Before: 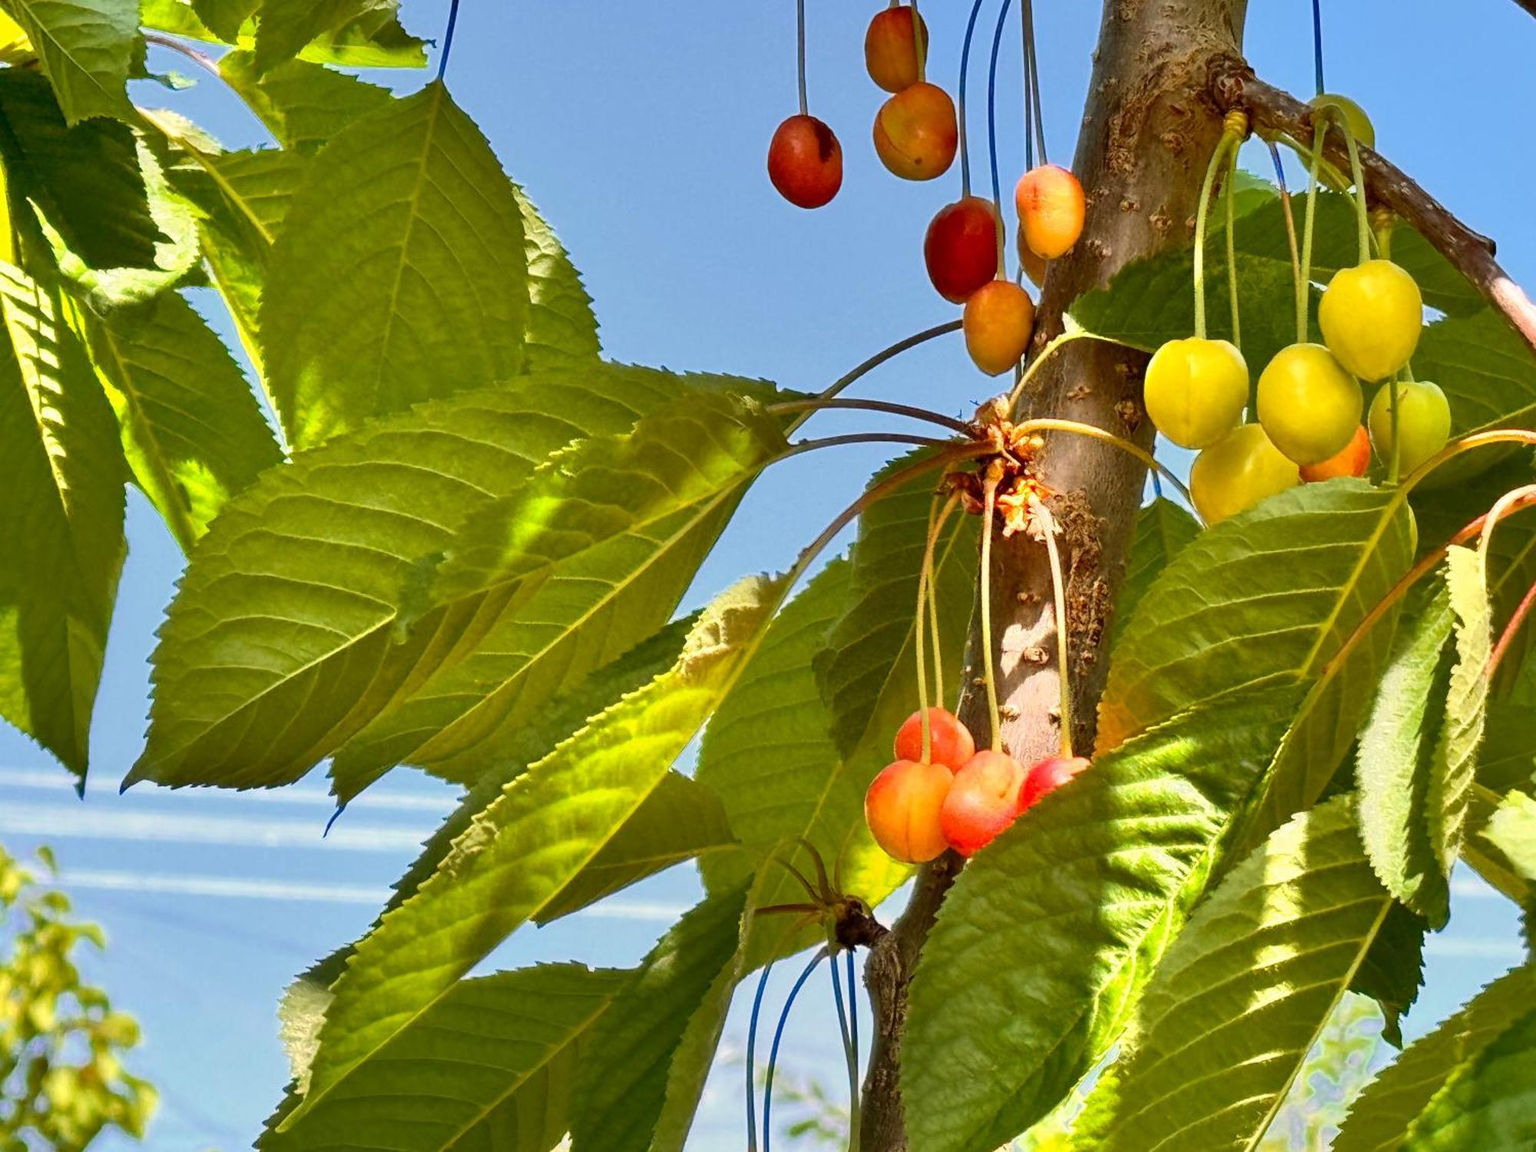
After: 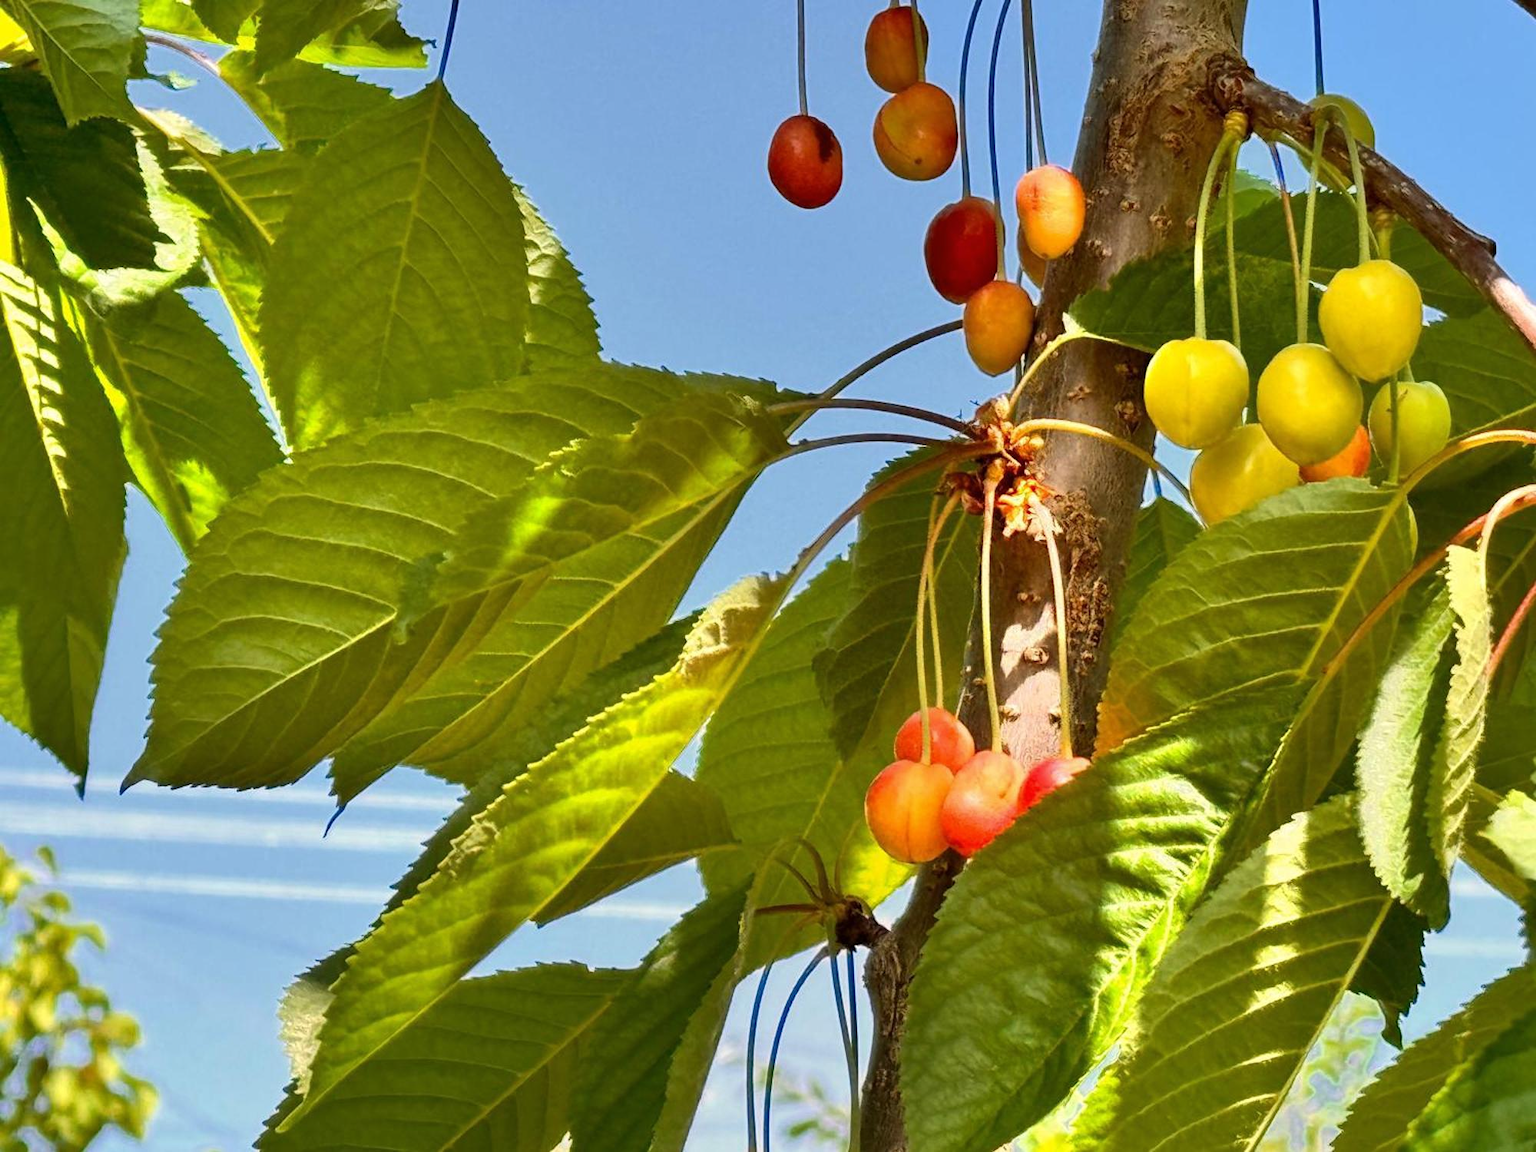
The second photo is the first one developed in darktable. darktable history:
levels: mode automatic, gray 50.78%, levels [0, 0.43, 0.984]
